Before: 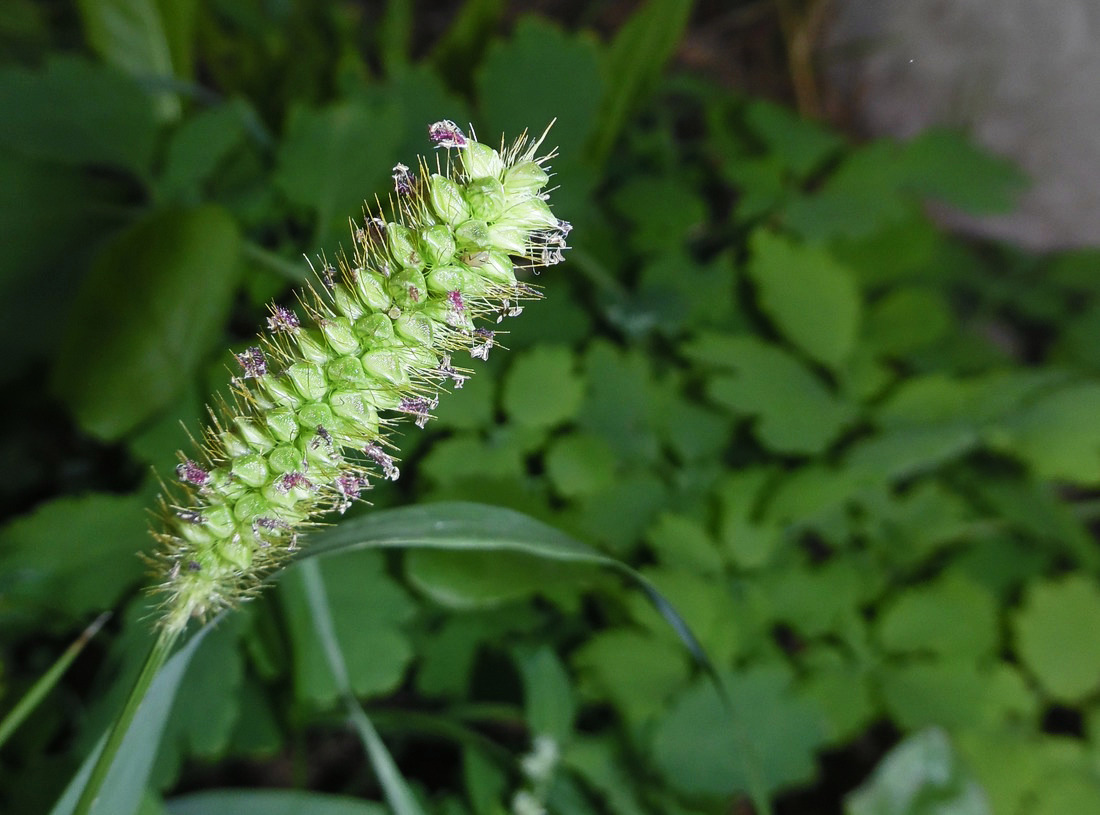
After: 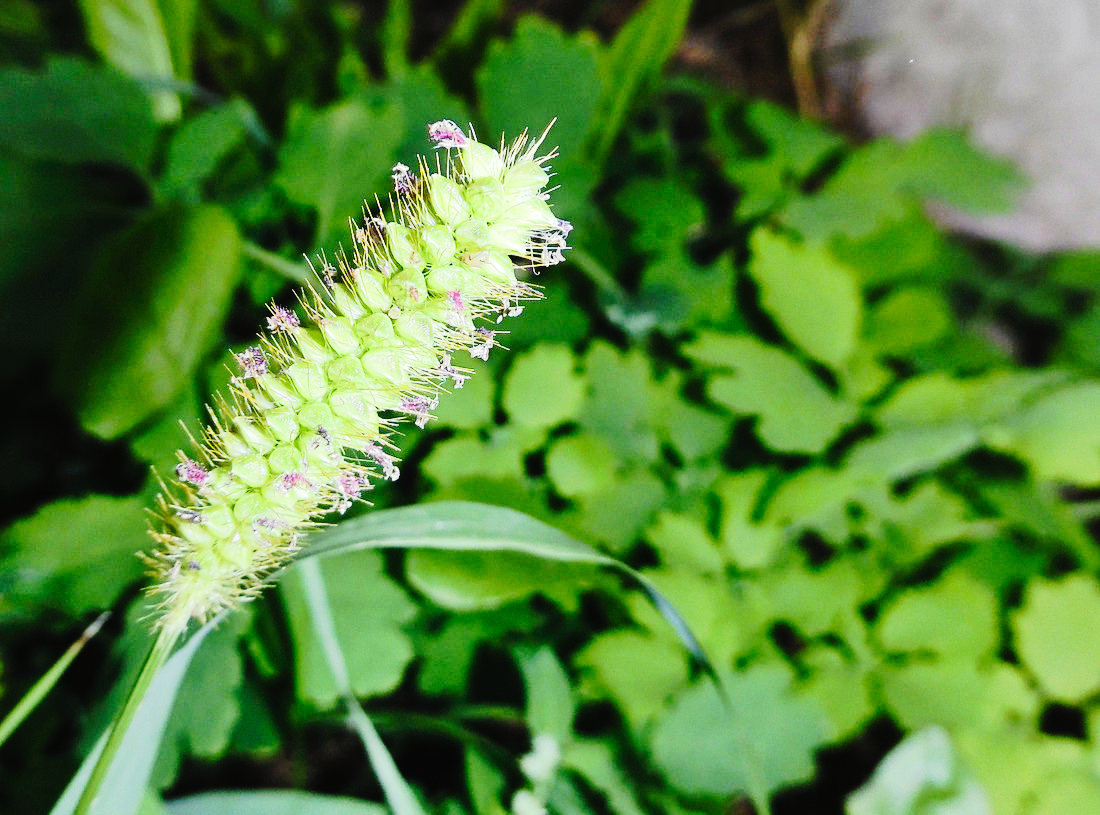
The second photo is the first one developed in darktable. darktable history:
tone equalizer: -7 EV 0.142 EV, -6 EV 0.615 EV, -5 EV 1.13 EV, -4 EV 1.3 EV, -3 EV 1.17 EV, -2 EV 0.6 EV, -1 EV 0.155 EV, edges refinement/feathering 500, mask exposure compensation -1.57 EV, preserve details no
tone curve: curves: ch0 [(0, 0) (0.003, 0.013) (0.011, 0.016) (0.025, 0.021) (0.044, 0.029) (0.069, 0.039) (0.1, 0.056) (0.136, 0.085) (0.177, 0.14) (0.224, 0.201) (0.277, 0.28) (0.335, 0.372) (0.399, 0.475) (0.468, 0.567) (0.543, 0.643) (0.623, 0.722) (0.709, 0.801) (0.801, 0.859) (0.898, 0.927) (1, 1)], preserve colors none
